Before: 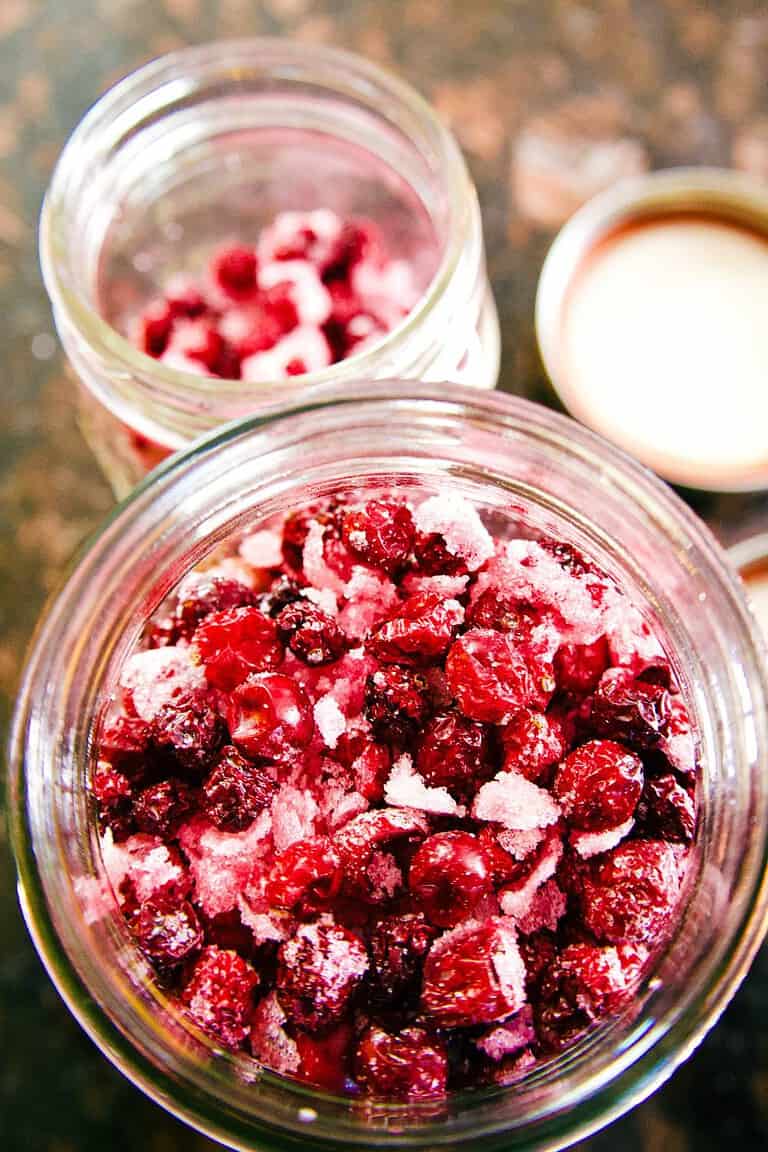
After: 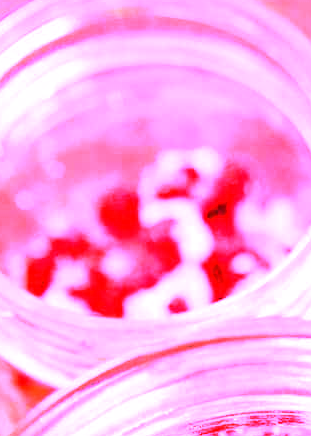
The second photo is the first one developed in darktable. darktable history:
tone equalizer: -8 EV -0.55 EV
white balance: red 4.26, blue 1.802
crop: left 15.452%, top 5.459%, right 43.956%, bottom 56.62%
